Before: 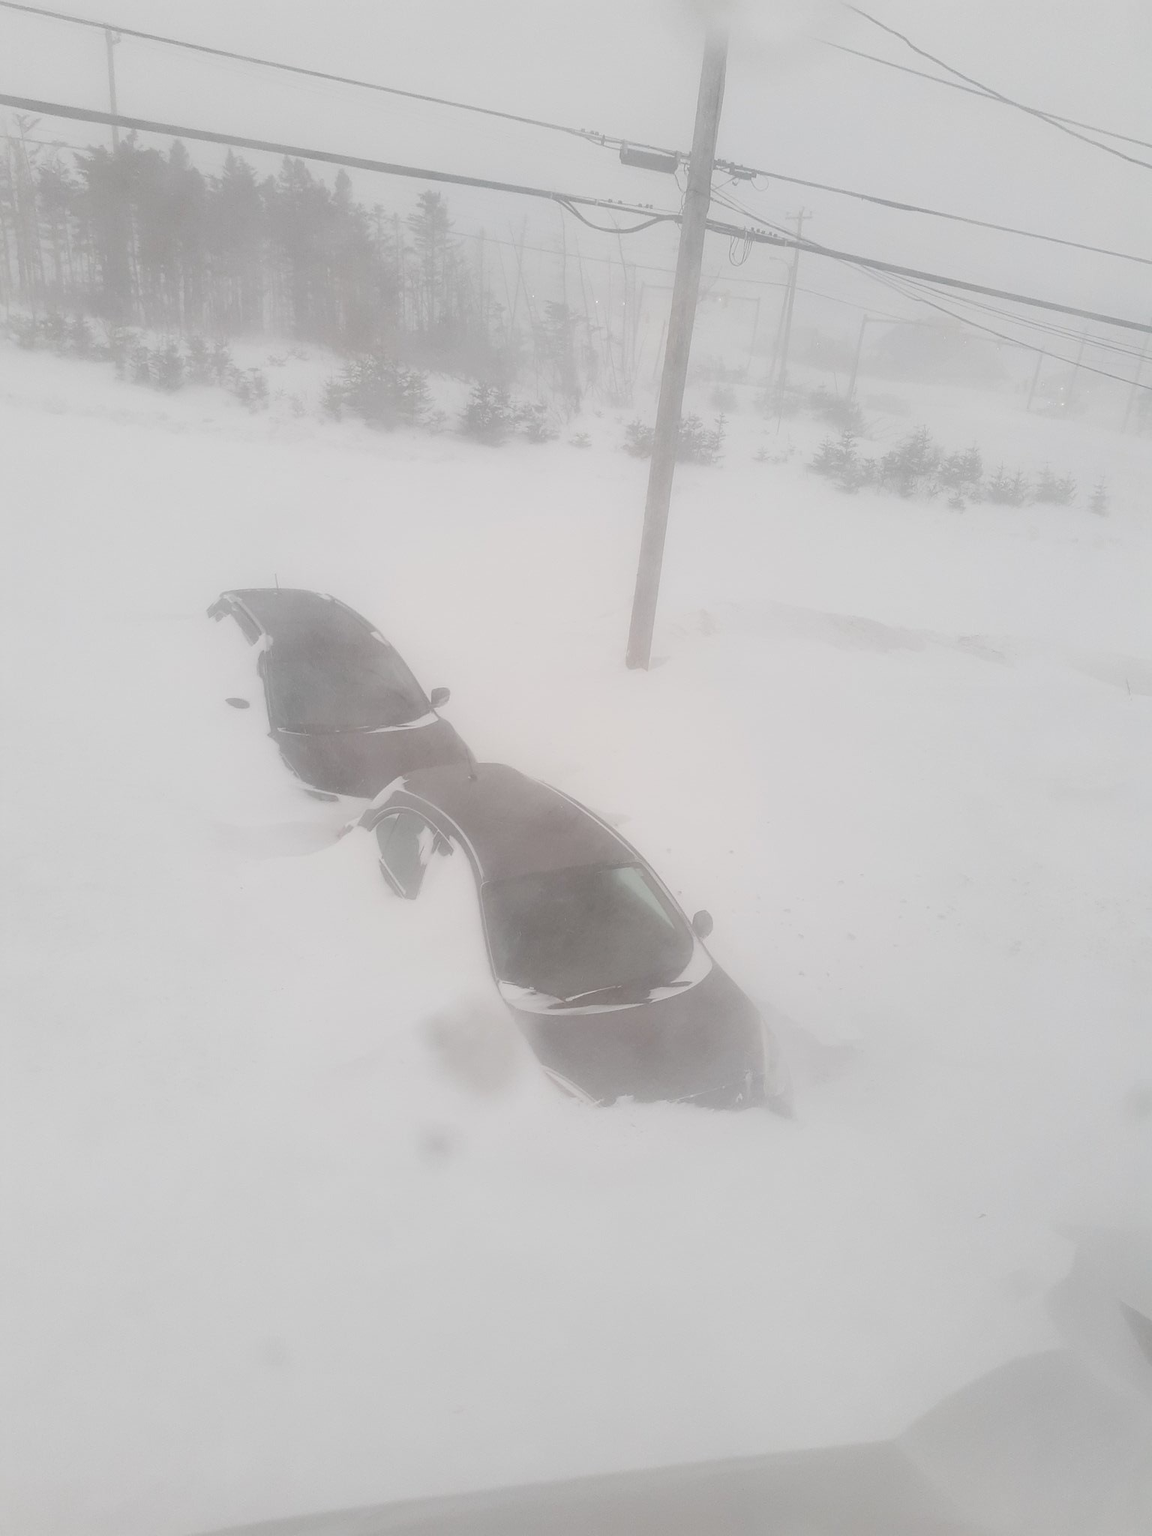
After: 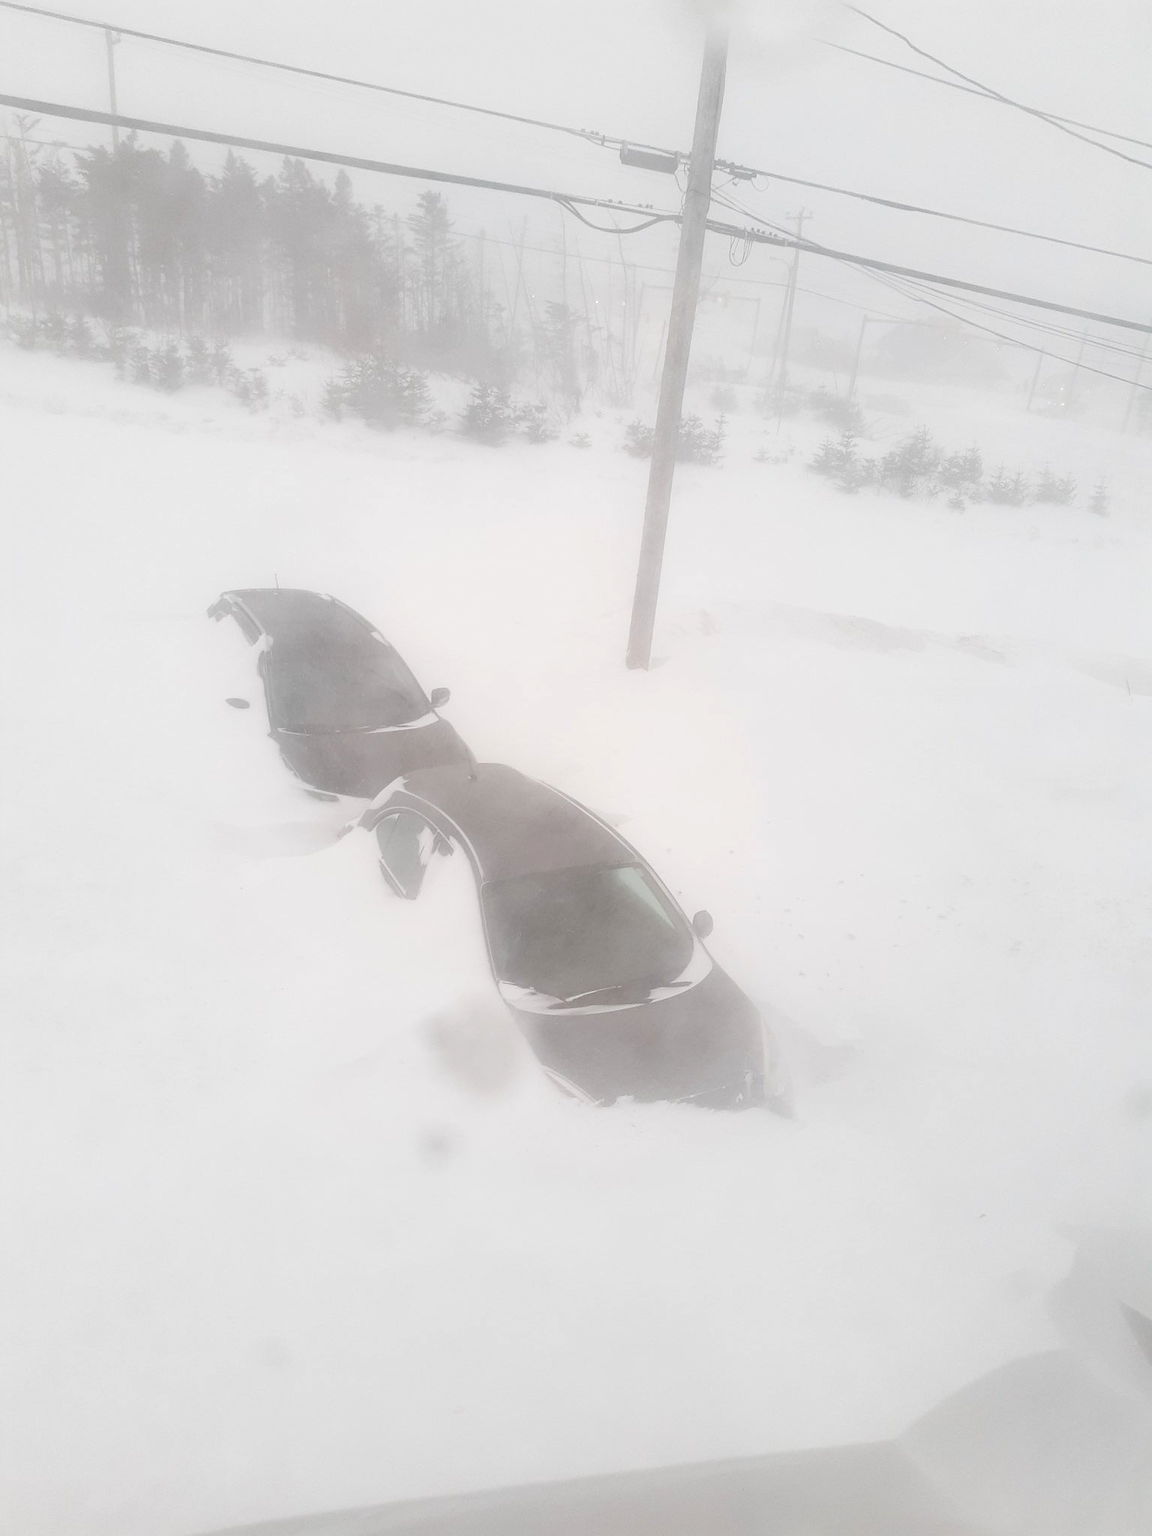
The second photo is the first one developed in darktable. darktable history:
exposure: exposure 0.36 EV, compensate exposure bias true, compensate highlight preservation false
contrast brightness saturation: saturation -0.049
